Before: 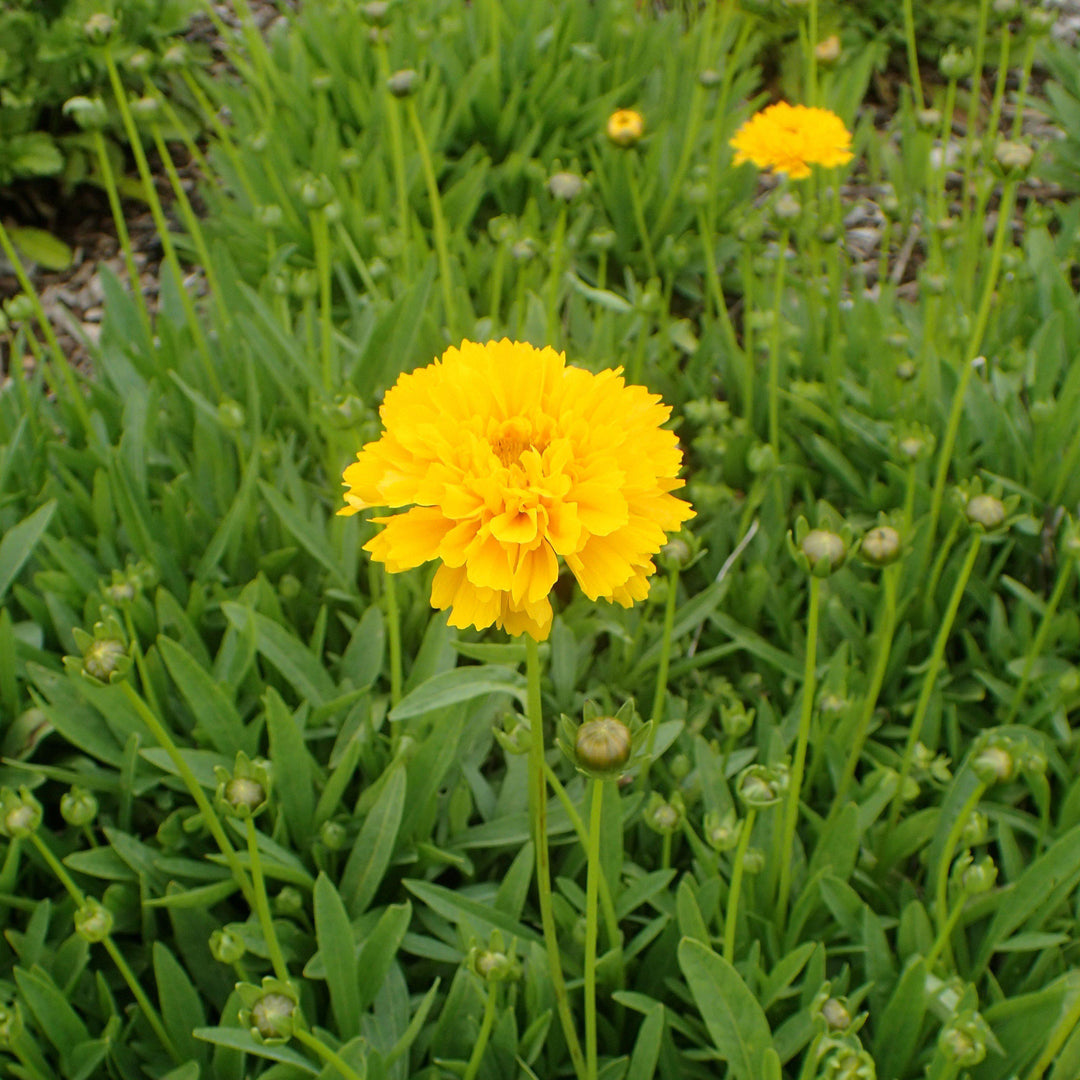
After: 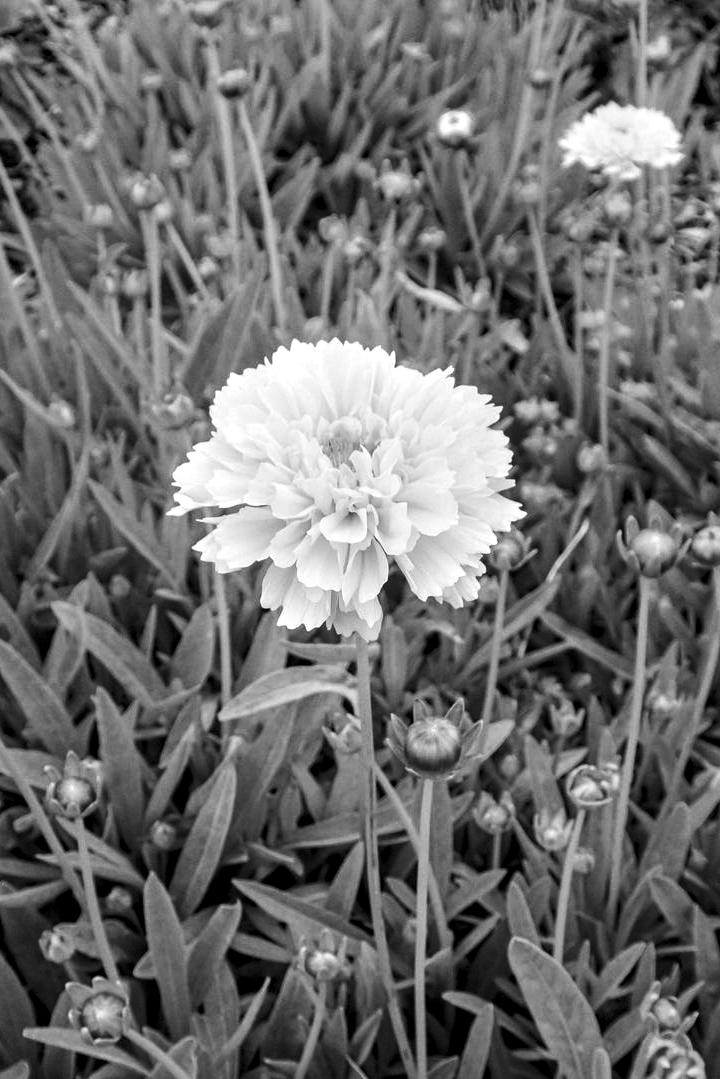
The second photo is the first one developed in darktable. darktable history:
crop and rotate: left 15.754%, right 17.579%
tone equalizer: -8 EV -0.75 EV, -7 EV -0.7 EV, -6 EV -0.6 EV, -5 EV -0.4 EV, -3 EV 0.4 EV, -2 EV 0.6 EV, -1 EV 0.7 EV, +0 EV 0.75 EV, edges refinement/feathering 500, mask exposure compensation -1.57 EV, preserve details no
monochrome: a -71.75, b 75.82
haze removal: compatibility mode true, adaptive false
local contrast: detail 130%
contrast brightness saturation: contrast 0.1, saturation -0.3
color correction: highlights a* 10.44, highlights b* 30.04, shadows a* 2.73, shadows b* 17.51, saturation 1.72
